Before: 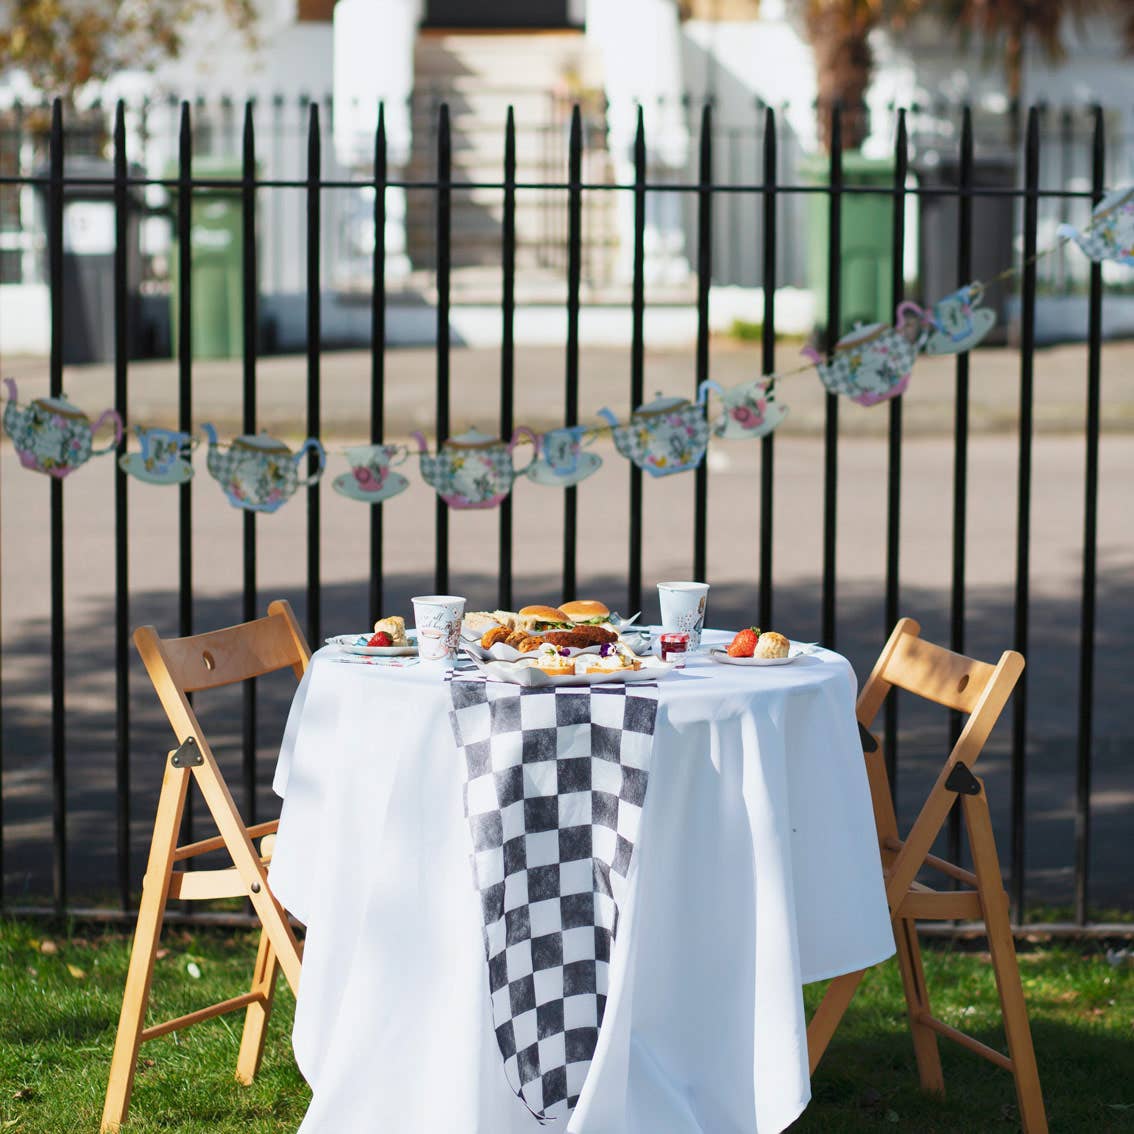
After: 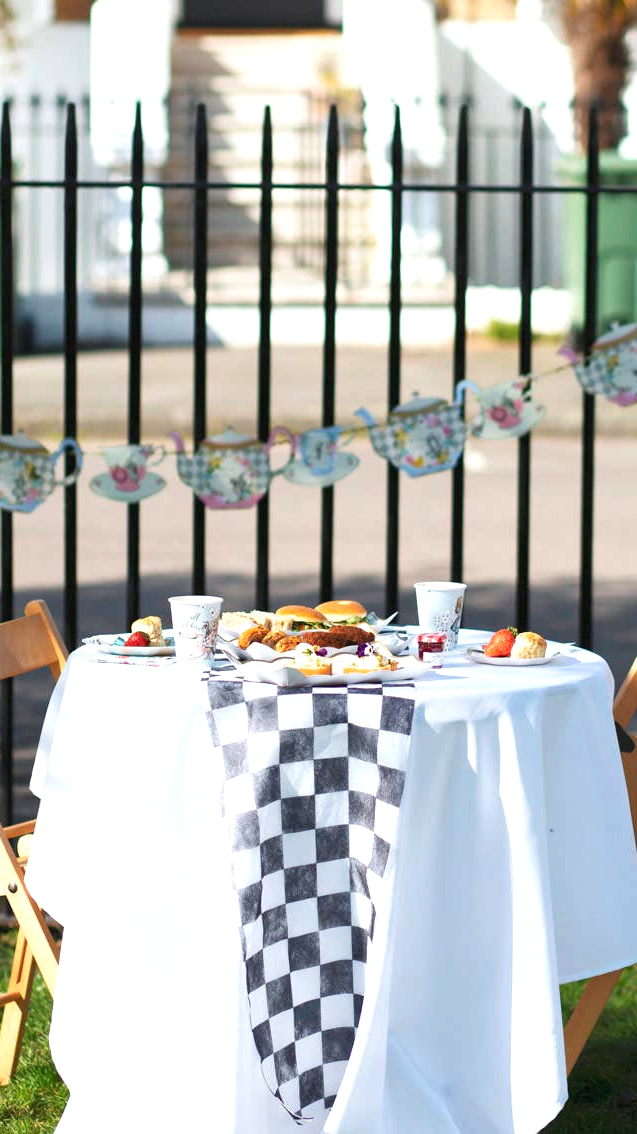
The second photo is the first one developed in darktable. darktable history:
exposure: black level correction 0.001, exposure 0.5 EV, compensate exposure bias true, compensate highlight preservation false
crop: left 21.496%, right 22.254%
